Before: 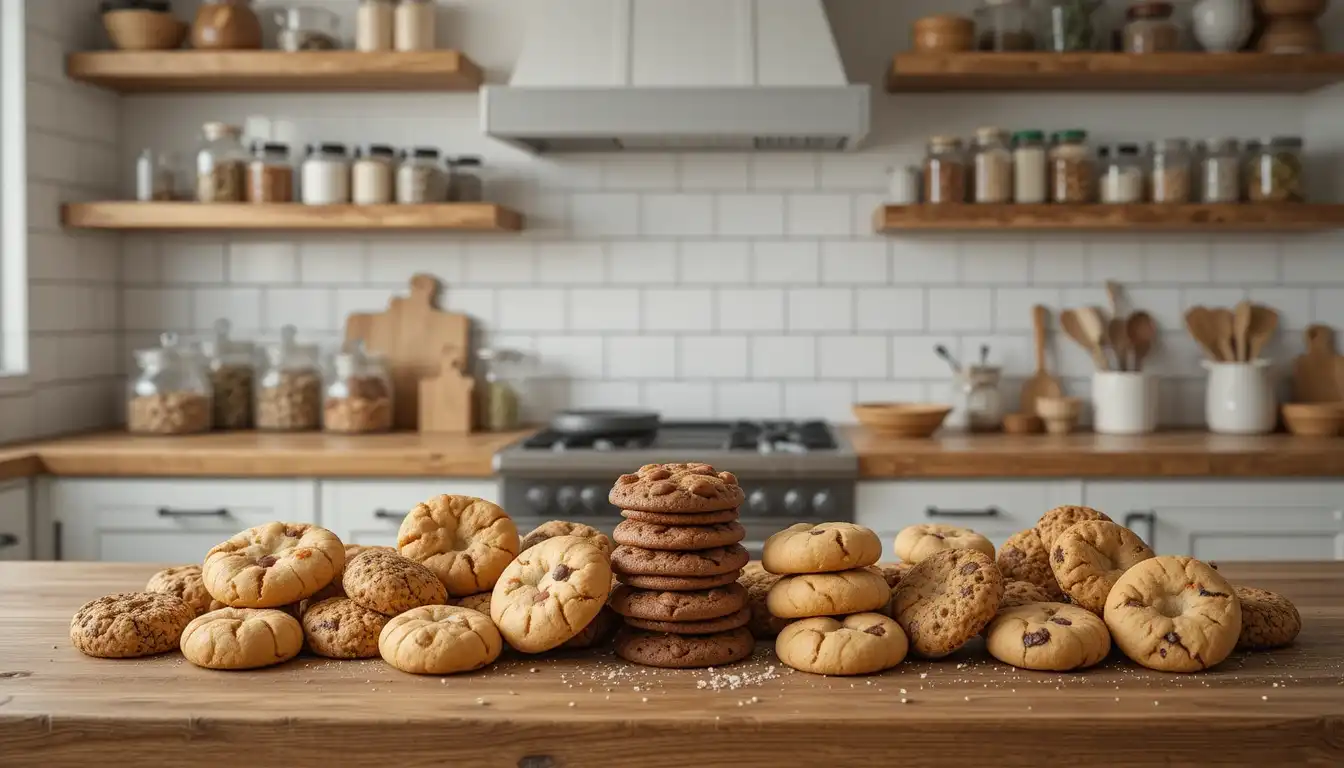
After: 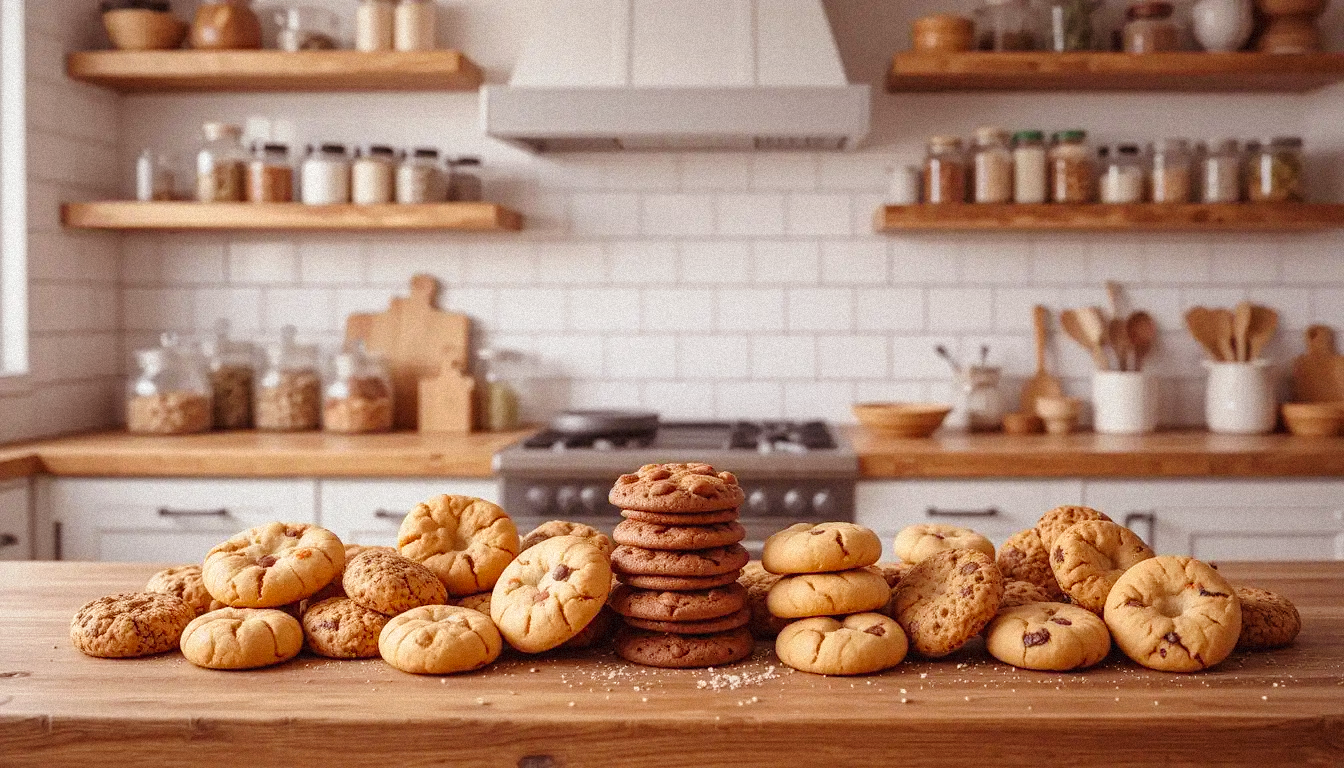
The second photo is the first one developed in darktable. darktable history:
grain: mid-tones bias 0%
tone curve: curves: ch0 [(0, 0) (0.003, 0.019) (0.011, 0.019) (0.025, 0.026) (0.044, 0.043) (0.069, 0.066) (0.1, 0.095) (0.136, 0.133) (0.177, 0.181) (0.224, 0.233) (0.277, 0.302) (0.335, 0.375) (0.399, 0.452) (0.468, 0.532) (0.543, 0.609) (0.623, 0.695) (0.709, 0.775) (0.801, 0.865) (0.898, 0.932) (1, 1)], preserve colors none
rgb levels: mode RGB, independent channels, levels [[0, 0.474, 1], [0, 0.5, 1], [0, 0.5, 1]]
